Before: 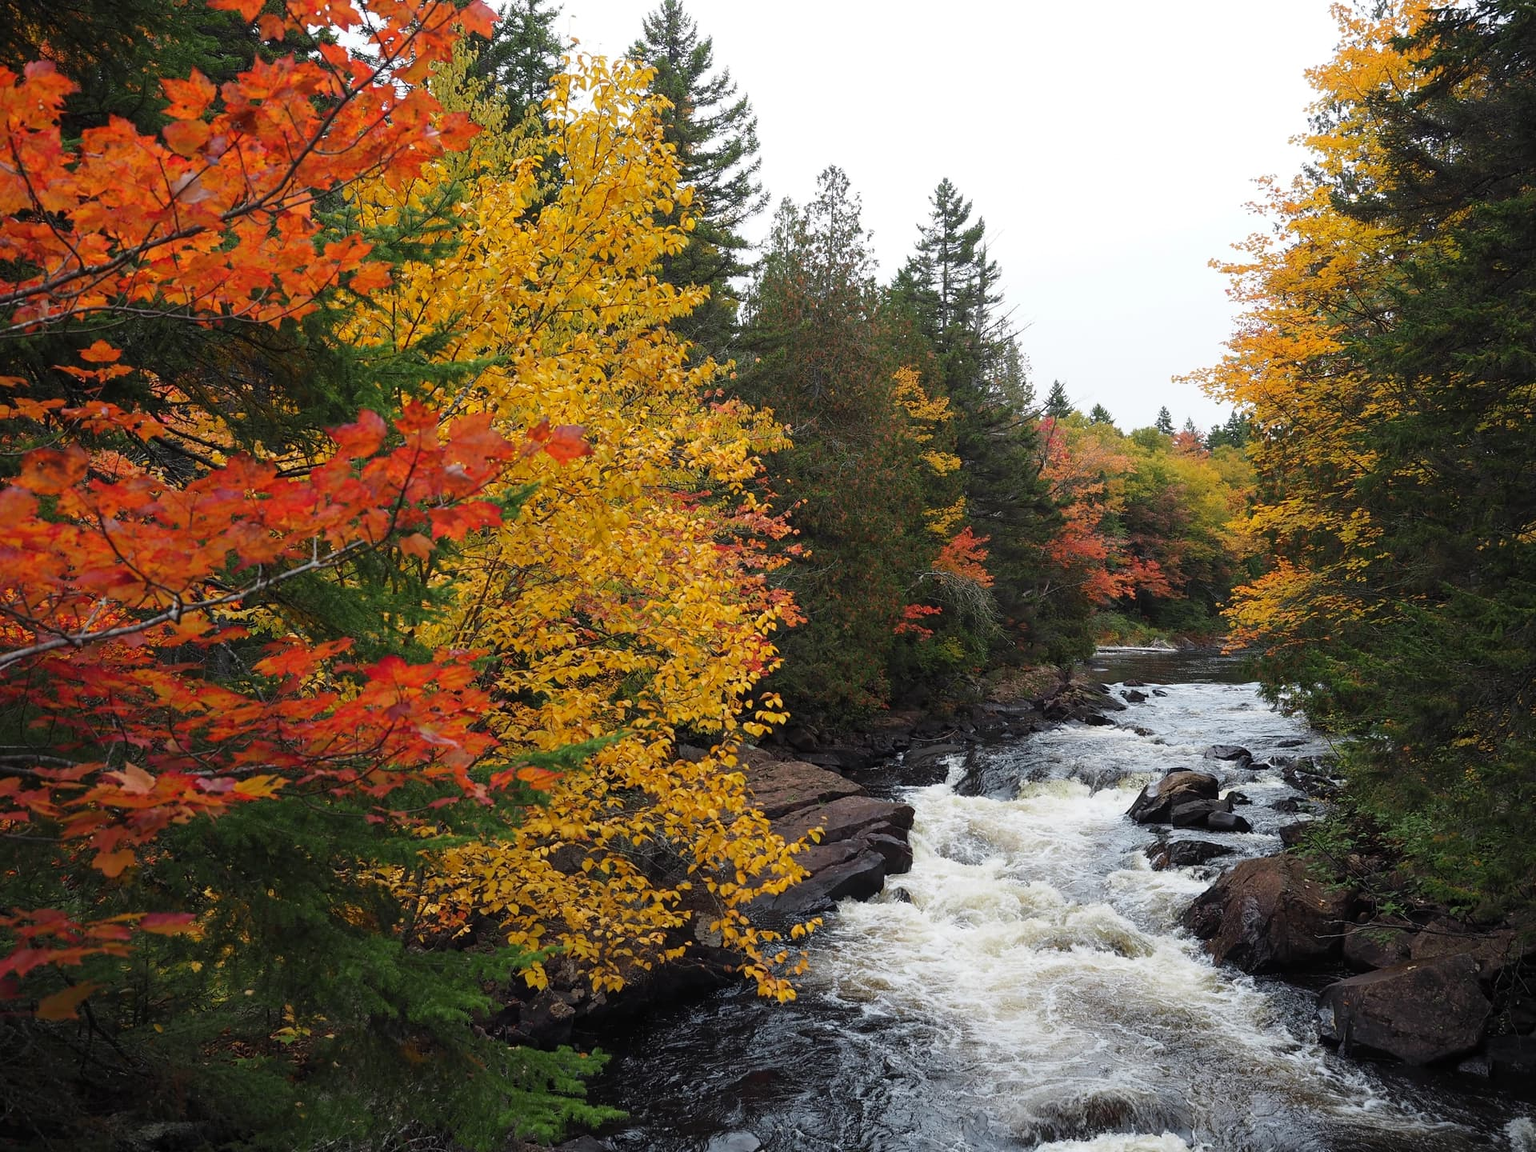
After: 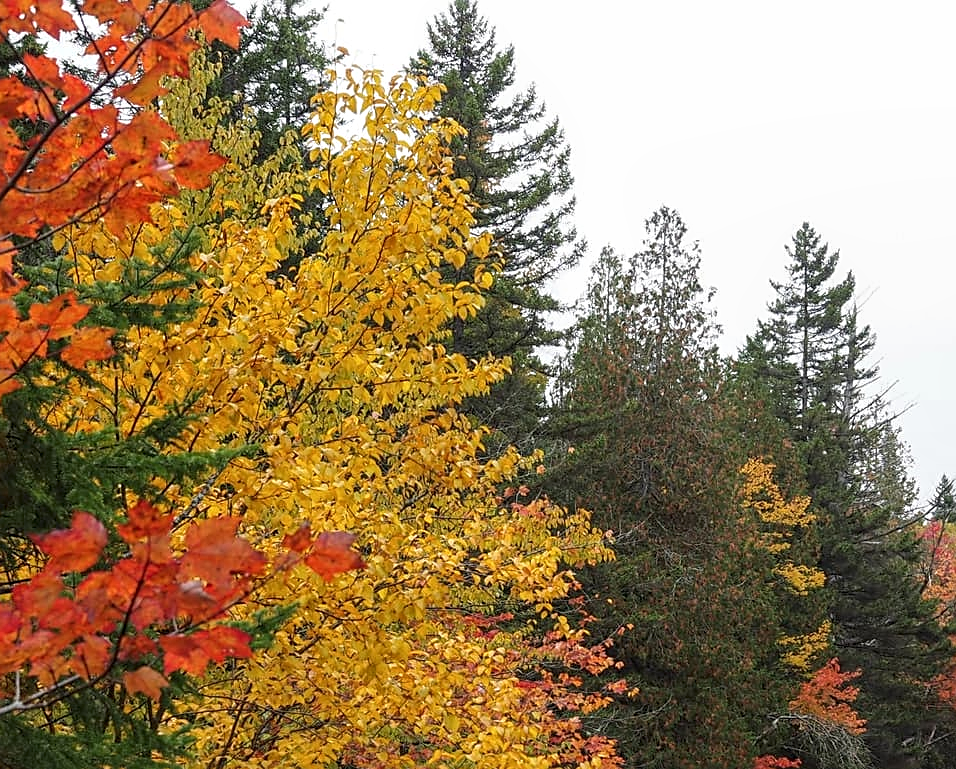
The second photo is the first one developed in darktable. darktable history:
crop: left 19.635%, right 30.56%, bottom 46.559%
local contrast: on, module defaults
sharpen: on, module defaults
